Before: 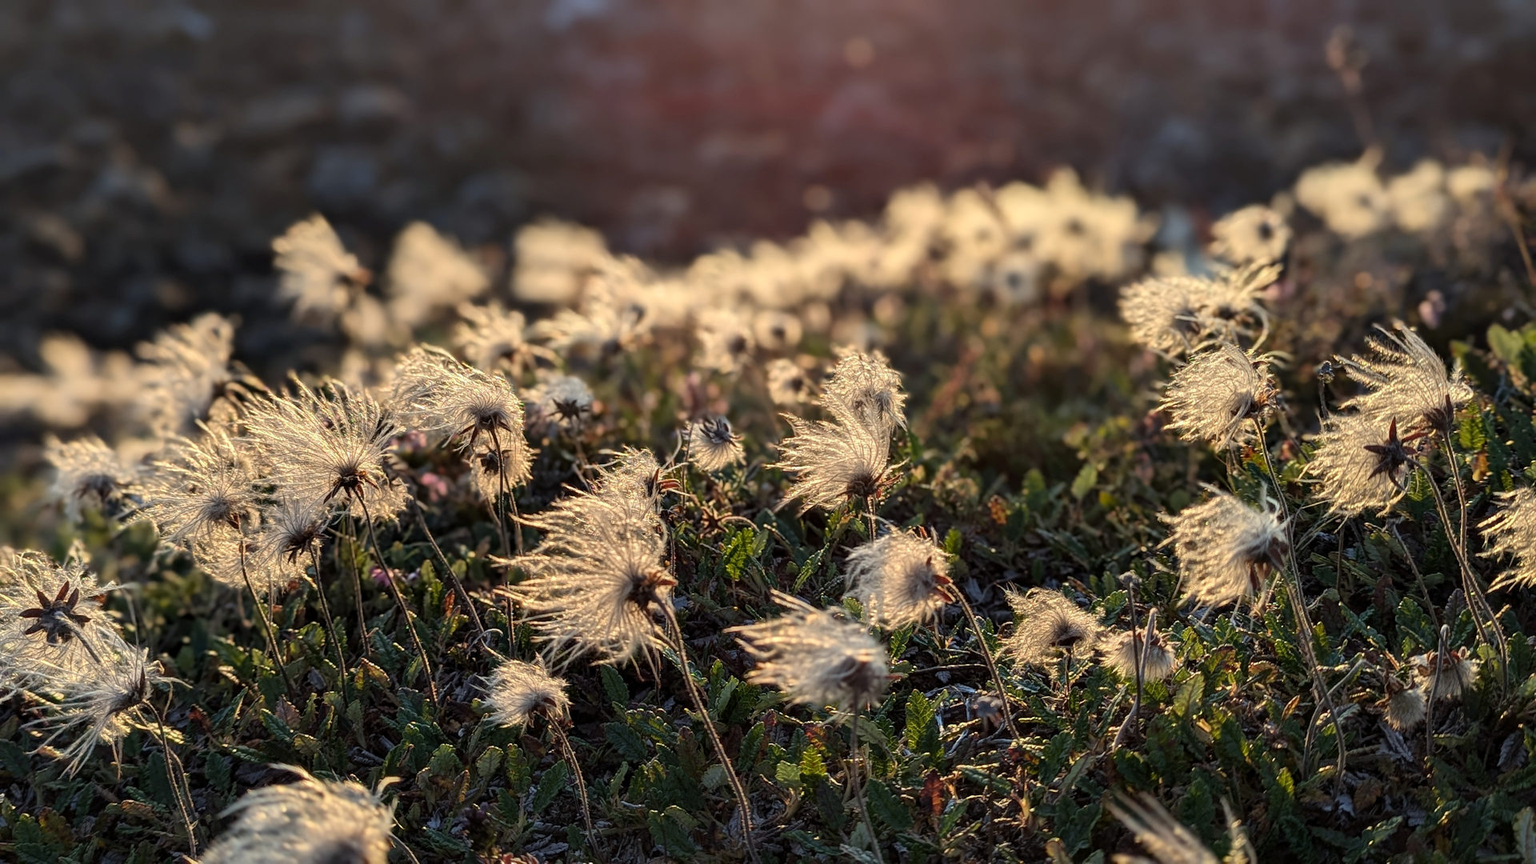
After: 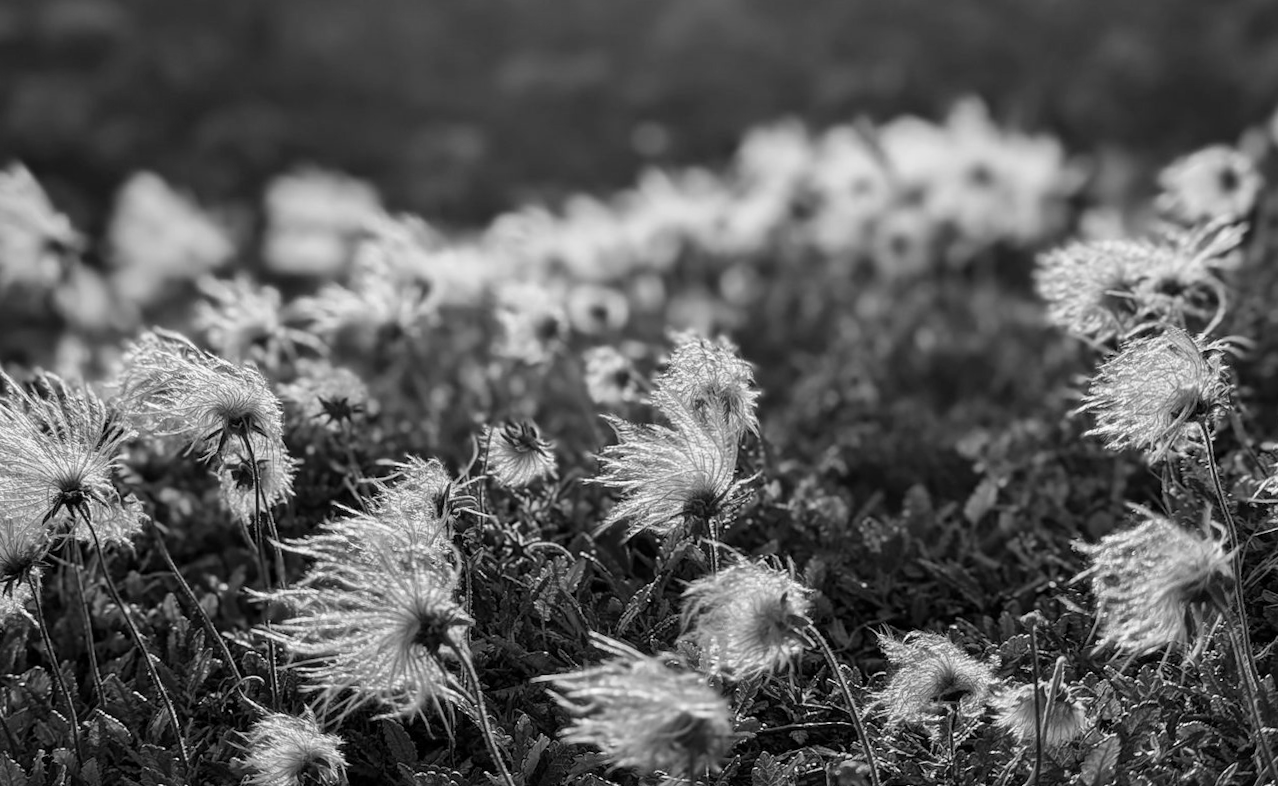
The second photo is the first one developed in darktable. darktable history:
monochrome: a 14.95, b -89.96
crop and rotate: left 17.046%, top 10.659%, right 12.989%, bottom 14.553%
rotate and perspective: rotation 0.074°, lens shift (vertical) 0.096, lens shift (horizontal) -0.041, crop left 0.043, crop right 0.952, crop top 0.024, crop bottom 0.979
exposure: exposure 0.2 EV, compensate highlight preservation false
